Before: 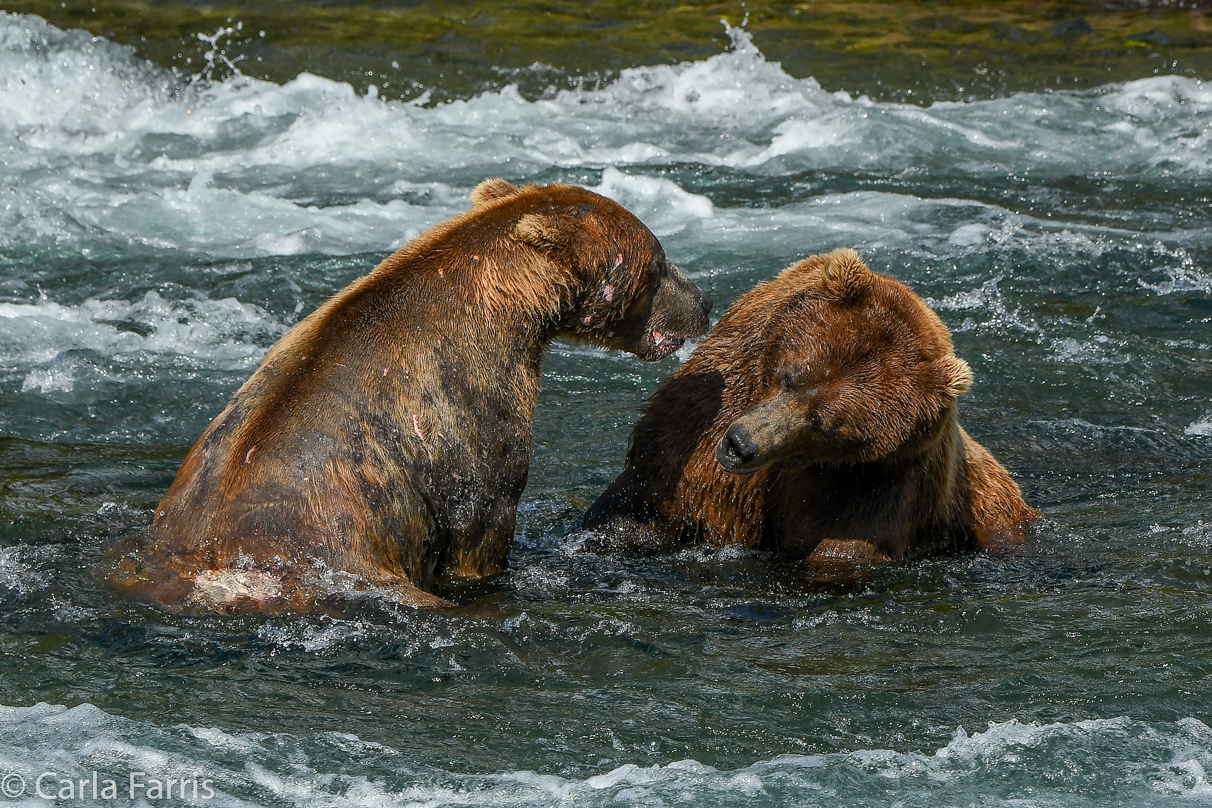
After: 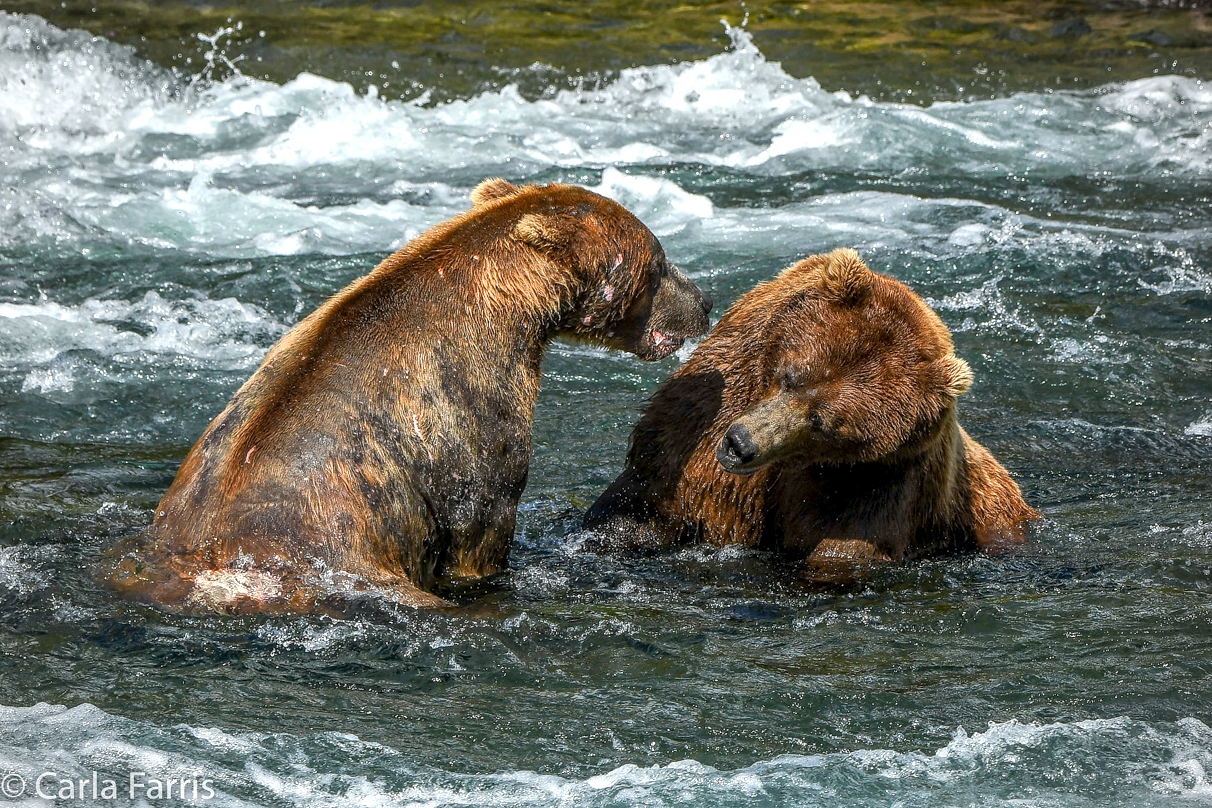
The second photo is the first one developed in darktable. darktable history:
local contrast: on, module defaults
vignetting: brightness -0.264, unbound false
exposure: exposure 0.558 EV, compensate highlight preservation false
